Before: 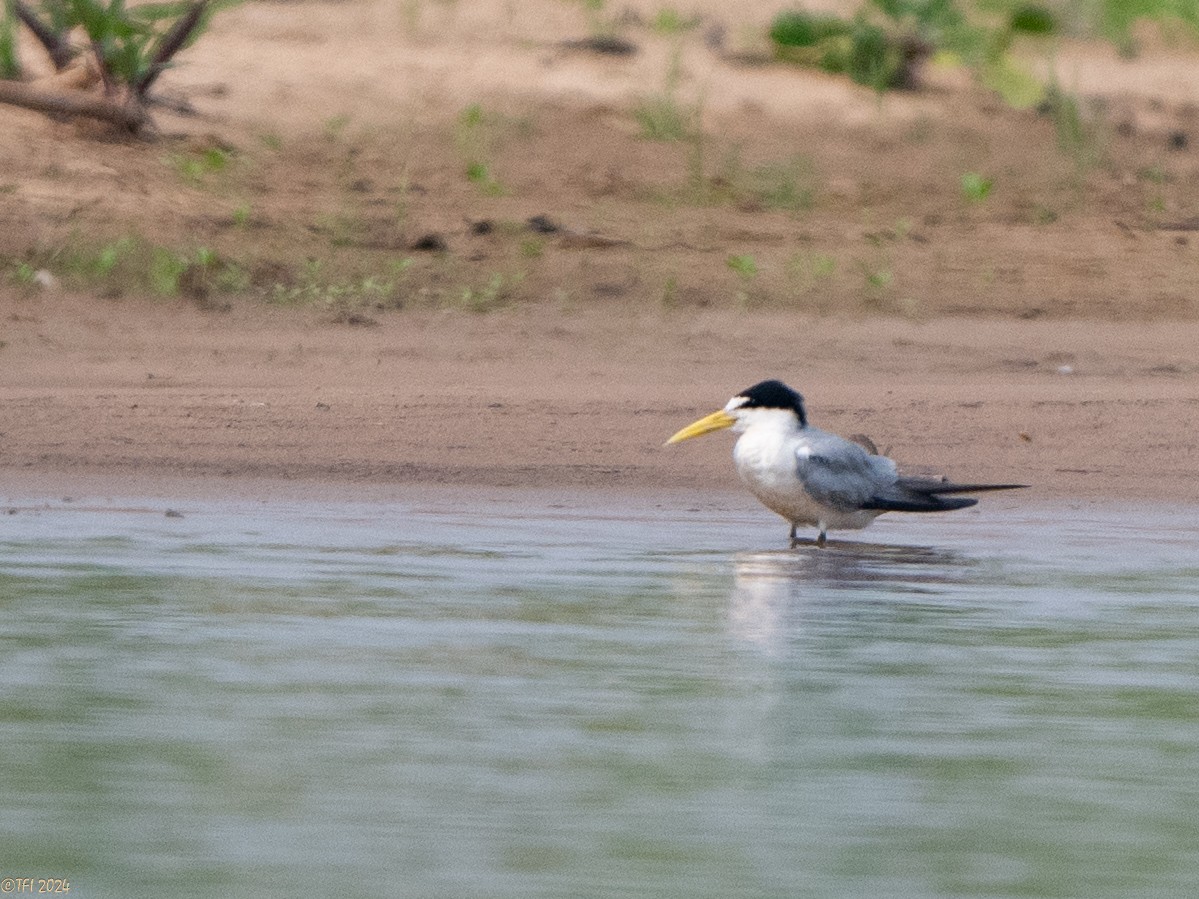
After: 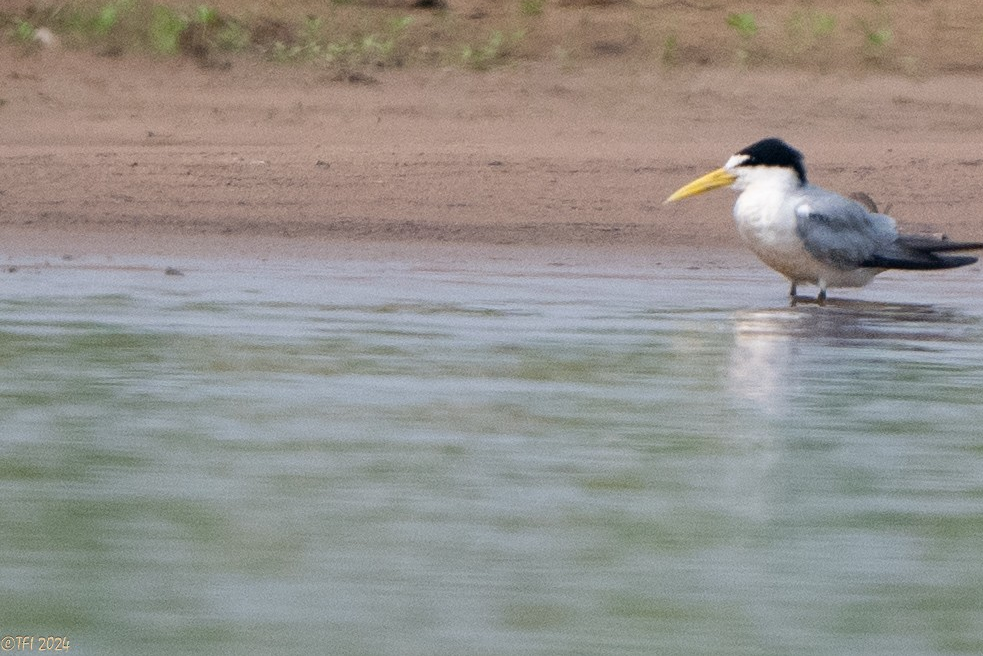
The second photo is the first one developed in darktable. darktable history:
crop: top 26.934%, right 17.94%
